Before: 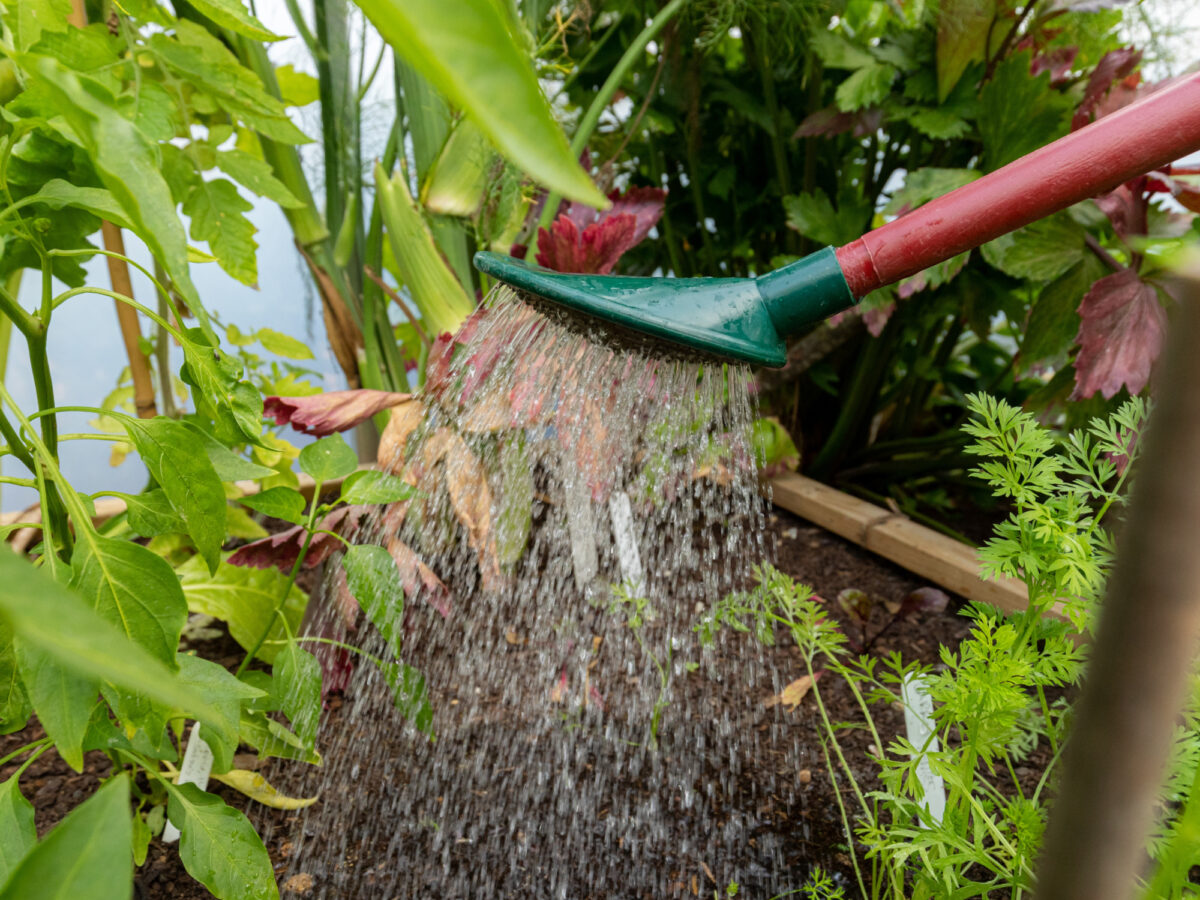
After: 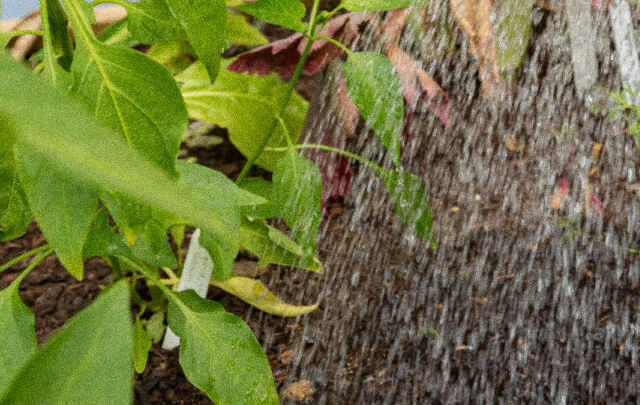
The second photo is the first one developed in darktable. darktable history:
grain: coarseness 0.09 ISO, strength 40%
velvia: strength 15%
crop and rotate: top 54.778%, right 46.61%, bottom 0.159%
